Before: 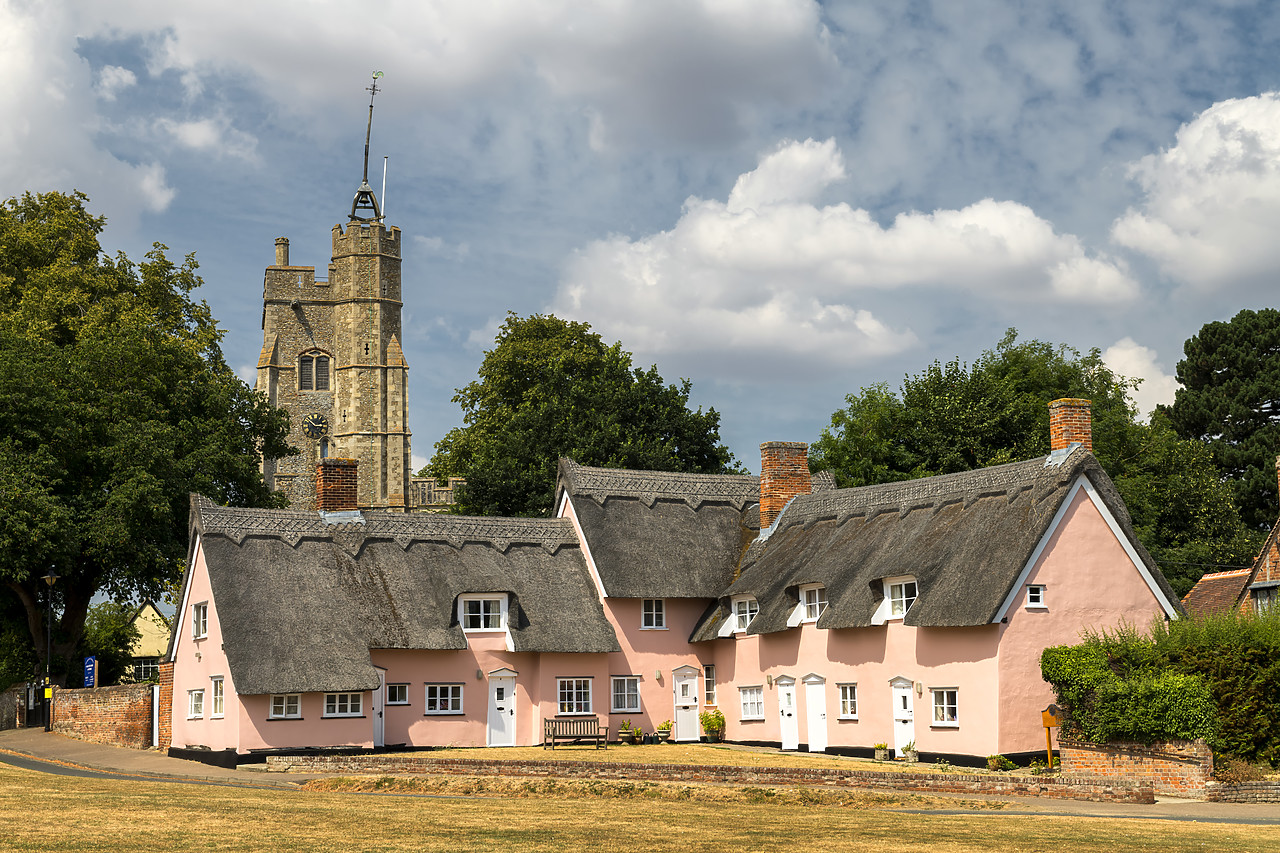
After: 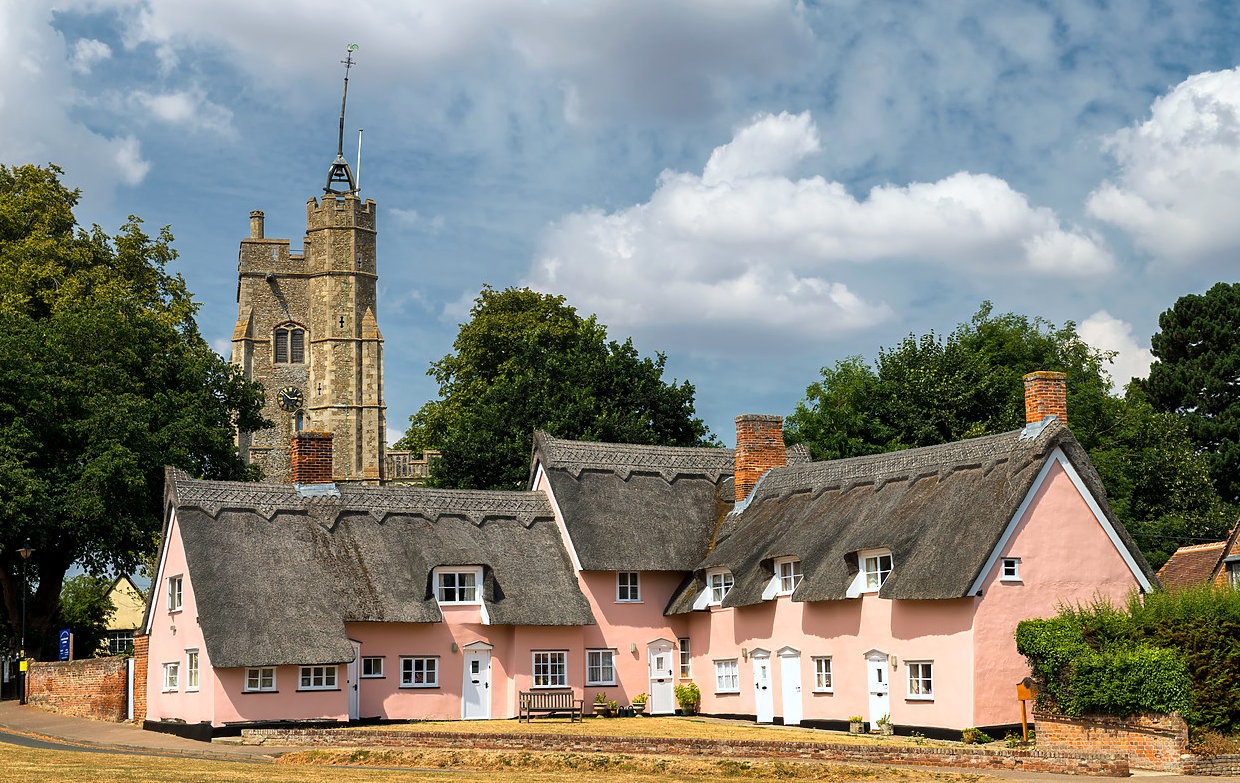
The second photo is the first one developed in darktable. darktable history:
crop: left 1.964%, top 3.251%, right 1.122%, bottom 4.933%
white balance: red 0.976, blue 1.04
